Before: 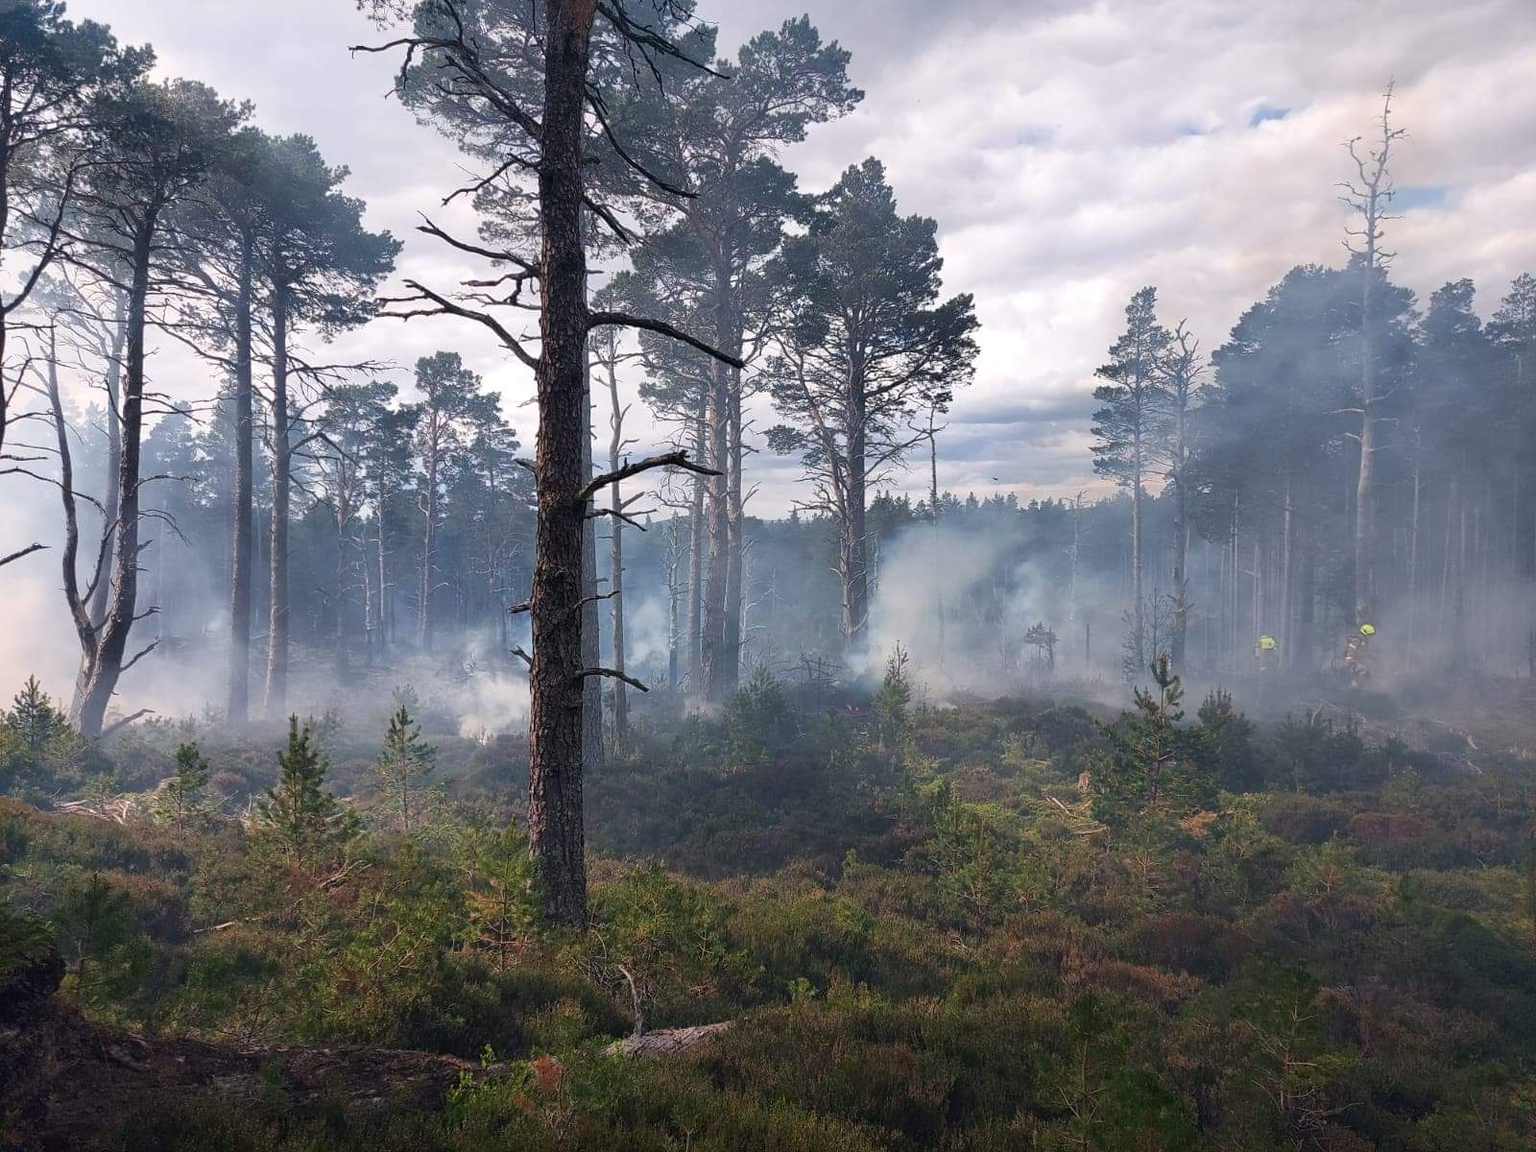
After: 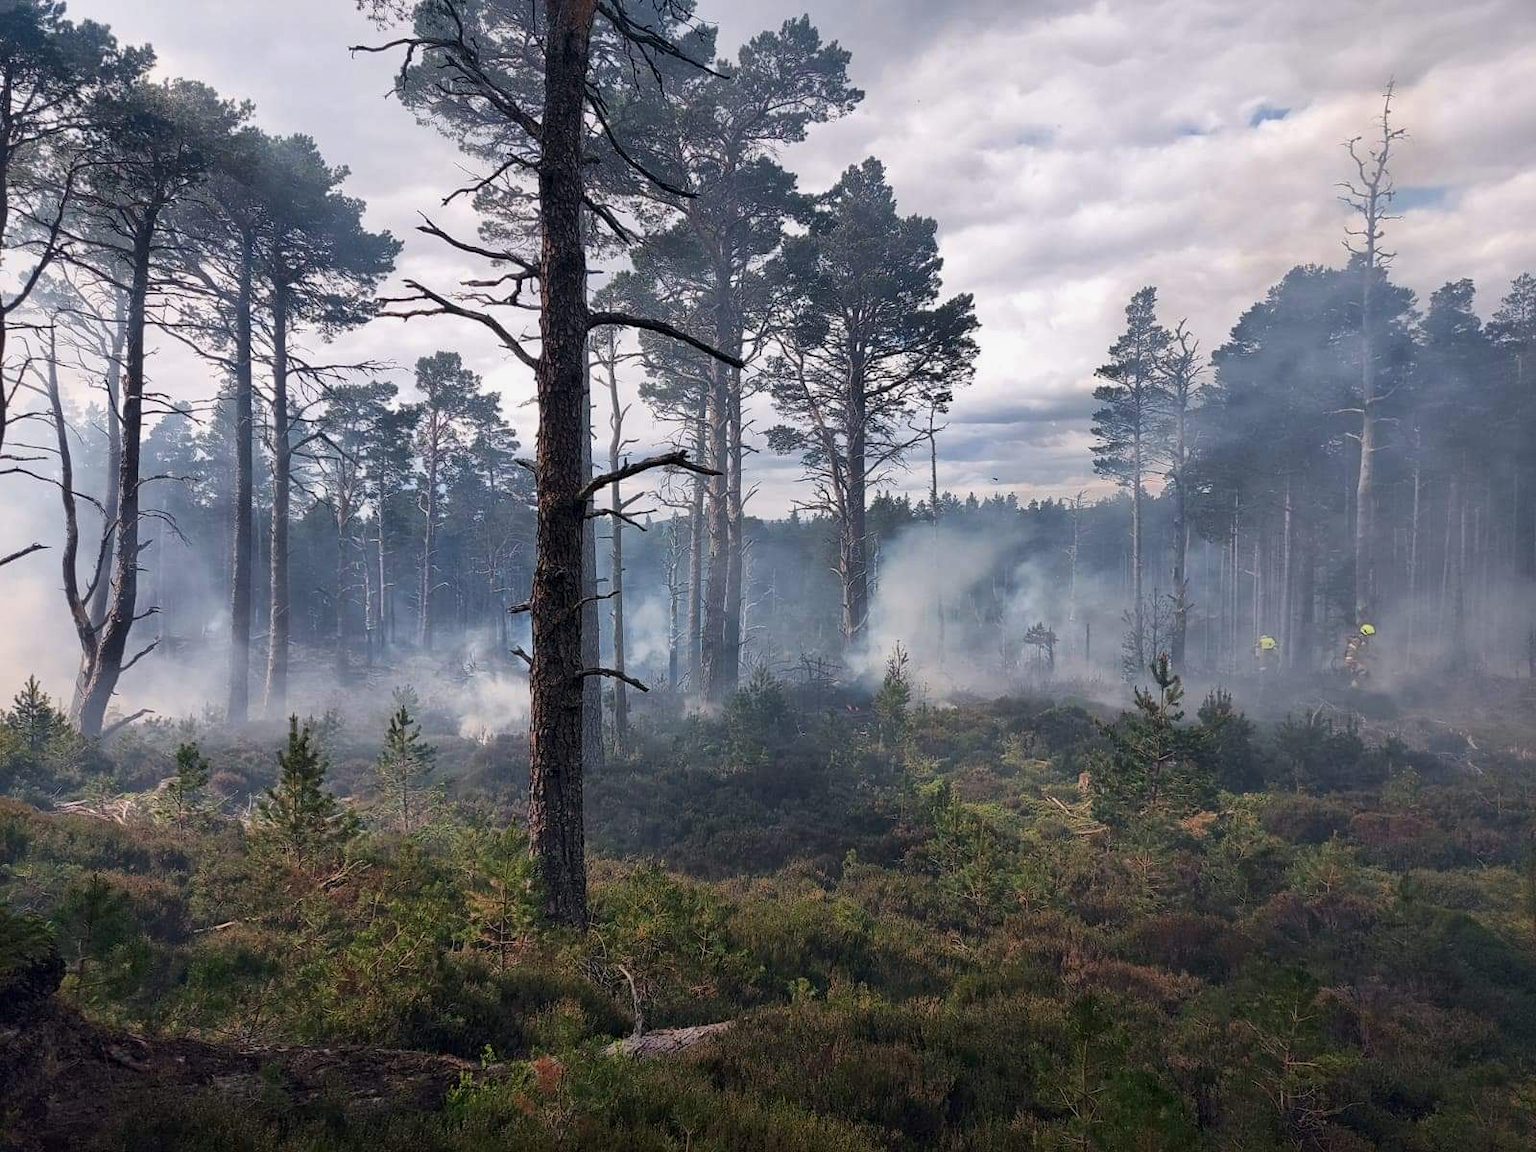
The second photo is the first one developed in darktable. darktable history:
local contrast: mode bilateral grid, contrast 21, coarseness 51, detail 130%, midtone range 0.2
exposure: exposure -0.183 EV, compensate highlight preservation false
